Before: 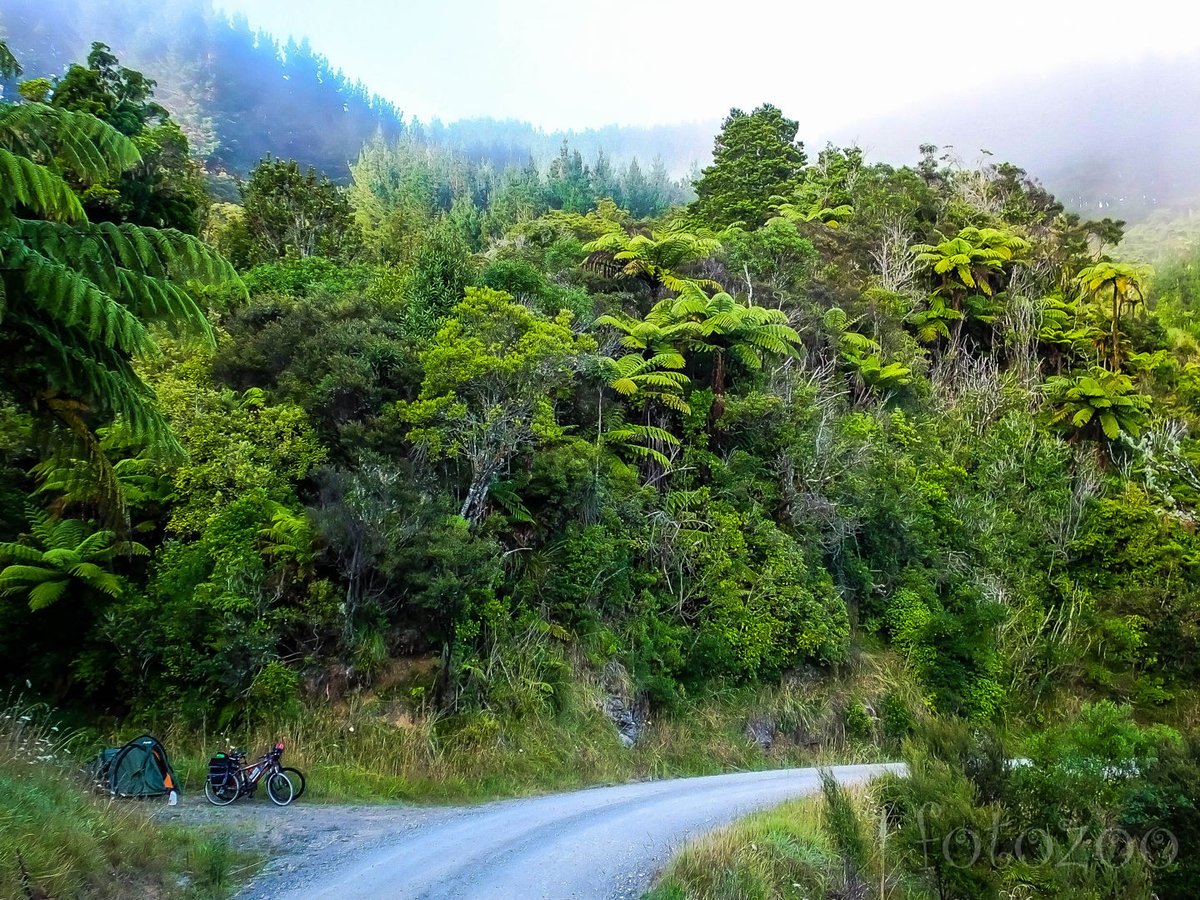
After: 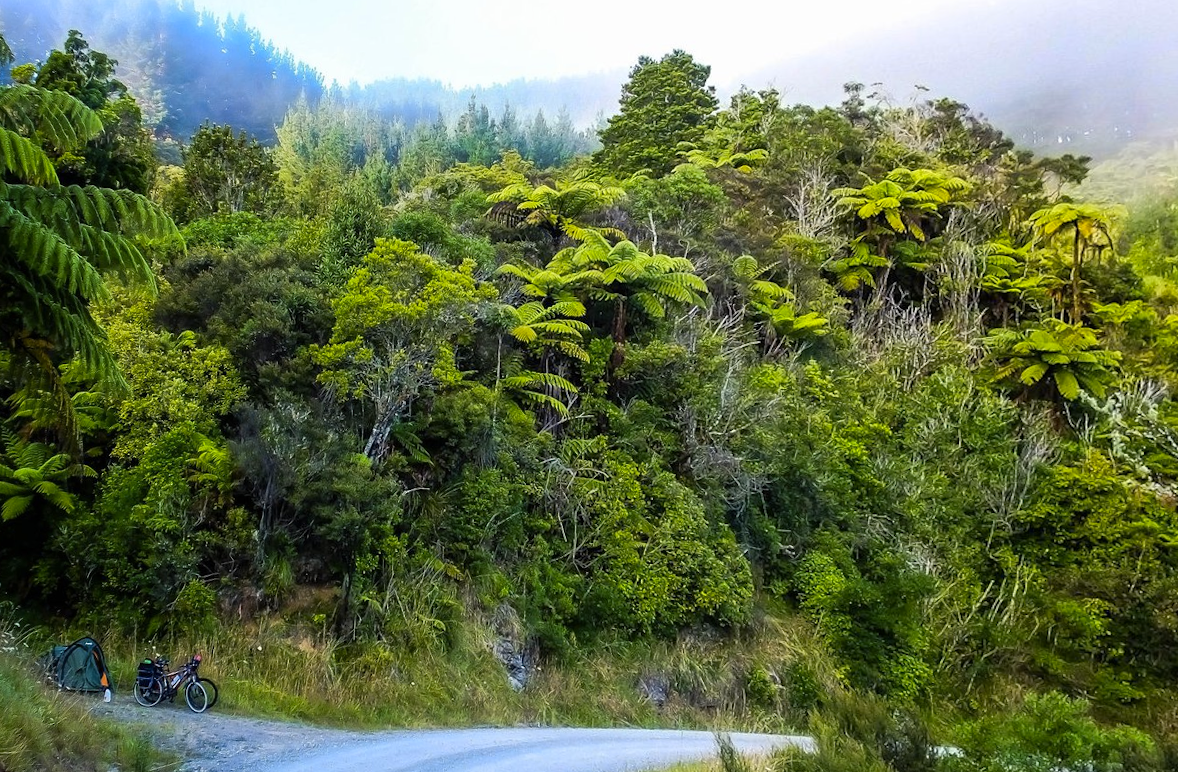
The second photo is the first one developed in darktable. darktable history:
color contrast: green-magenta contrast 0.8, blue-yellow contrast 1.1, unbound 0
rotate and perspective: rotation 1.69°, lens shift (vertical) -0.023, lens shift (horizontal) -0.291, crop left 0.025, crop right 0.988, crop top 0.092, crop bottom 0.842
